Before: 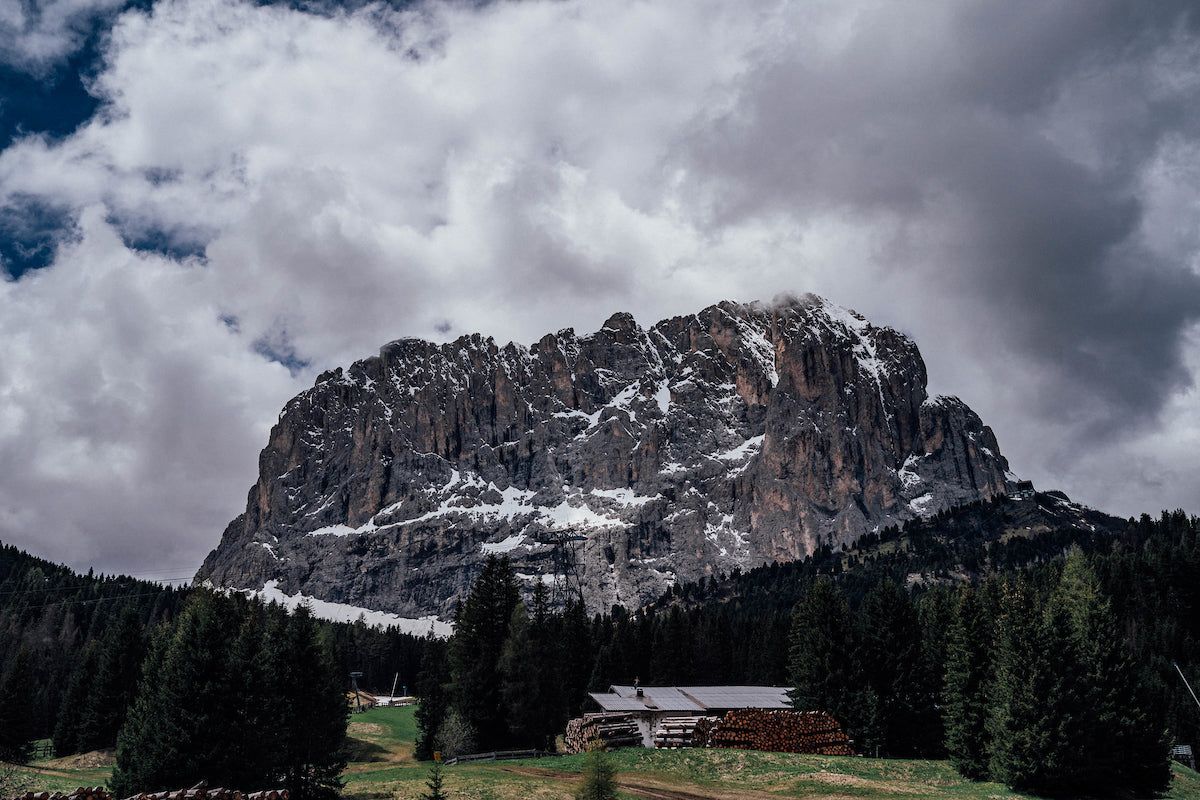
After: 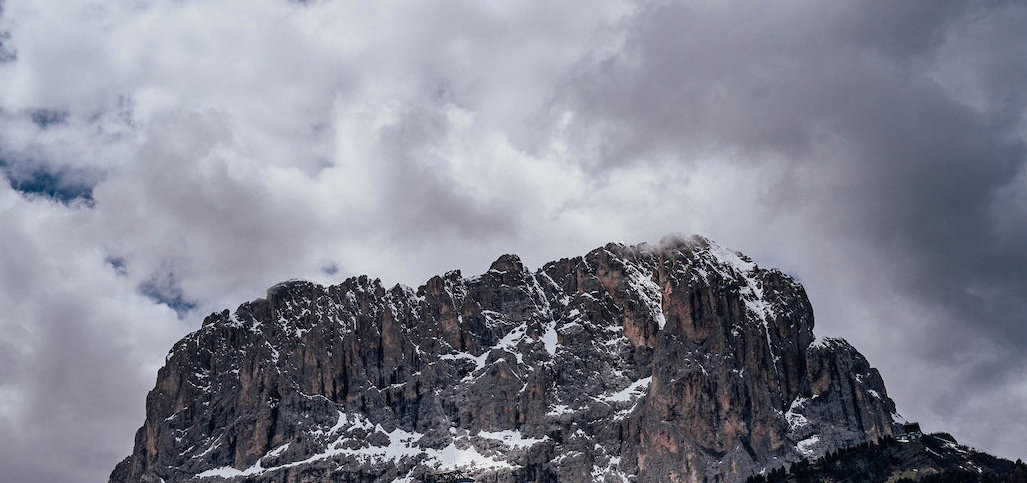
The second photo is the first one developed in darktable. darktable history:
crop and rotate: left 9.424%, top 7.275%, right 4.947%, bottom 32.324%
color balance rgb: perceptual saturation grading › global saturation 8.729%
